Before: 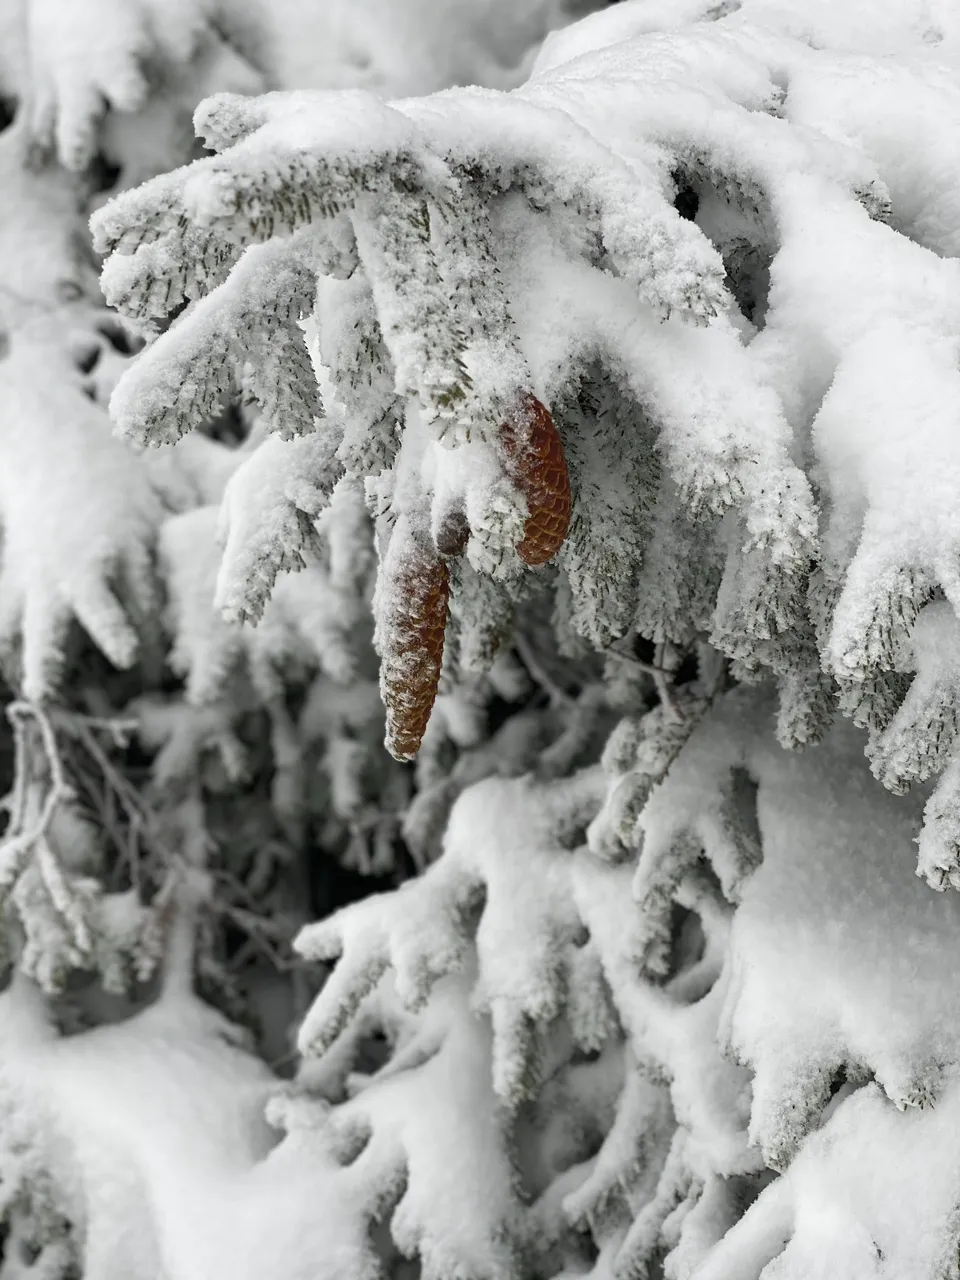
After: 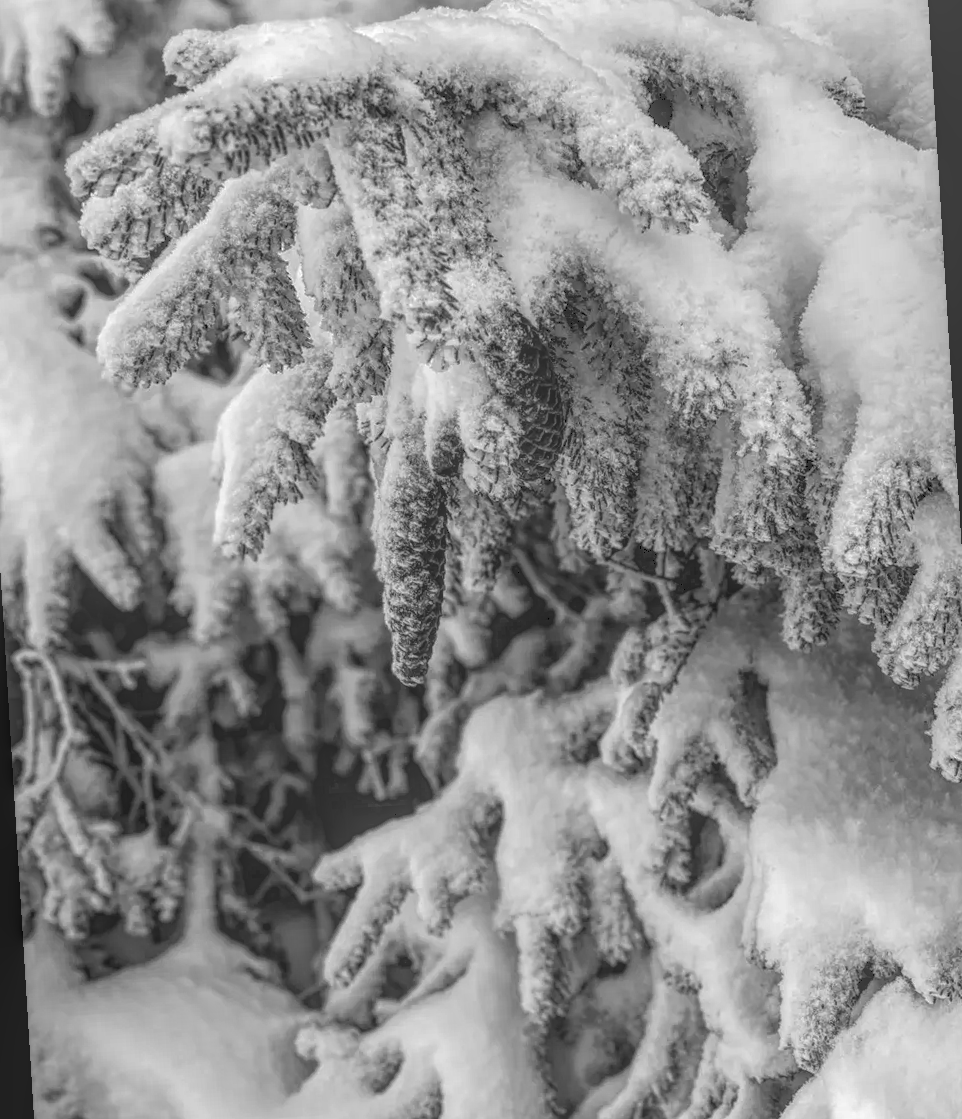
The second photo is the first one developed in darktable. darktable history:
tone curve: curves: ch0 [(0.122, 0.111) (1, 1)]
local contrast: highlights 20%, shadows 30%, detail 200%, midtone range 0.2
rotate and perspective: rotation -3.52°, crop left 0.036, crop right 0.964, crop top 0.081, crop bottom 0.919
shadows and highlights: radius 337.17, shadows 29.01, soften with gaussian
monochrome: on, module defaults
